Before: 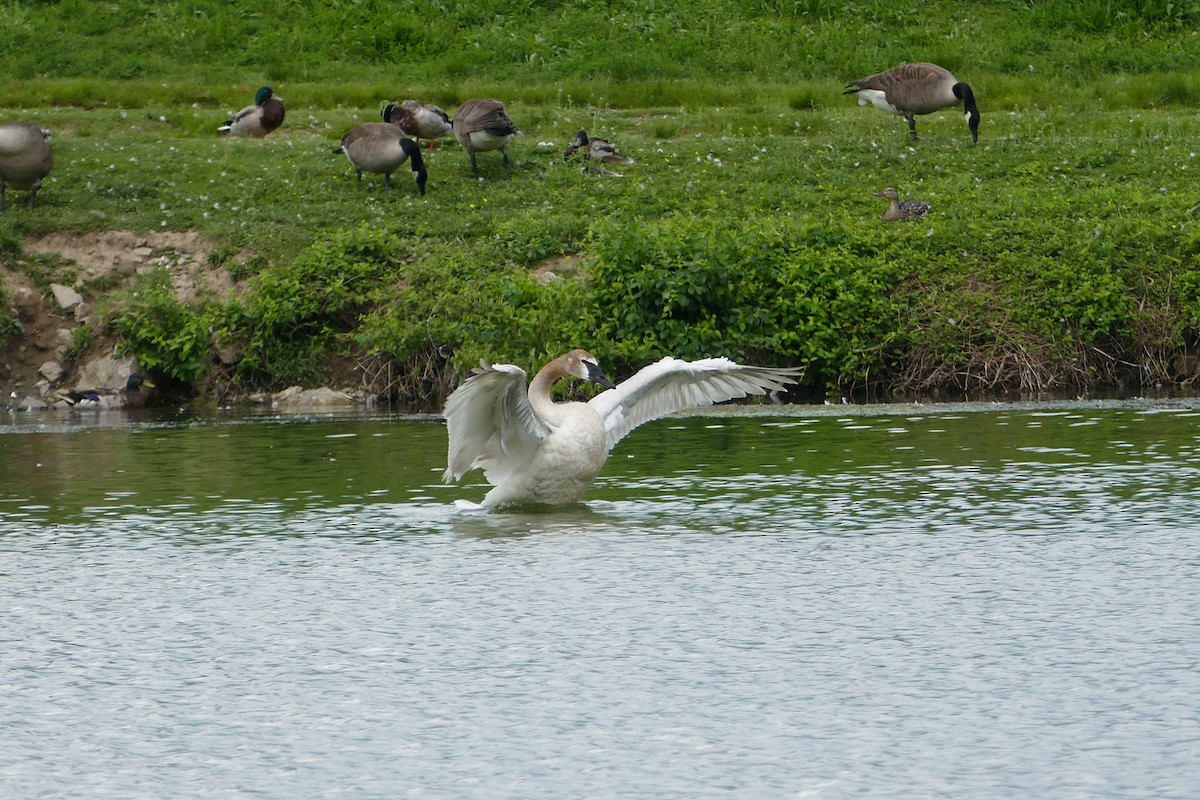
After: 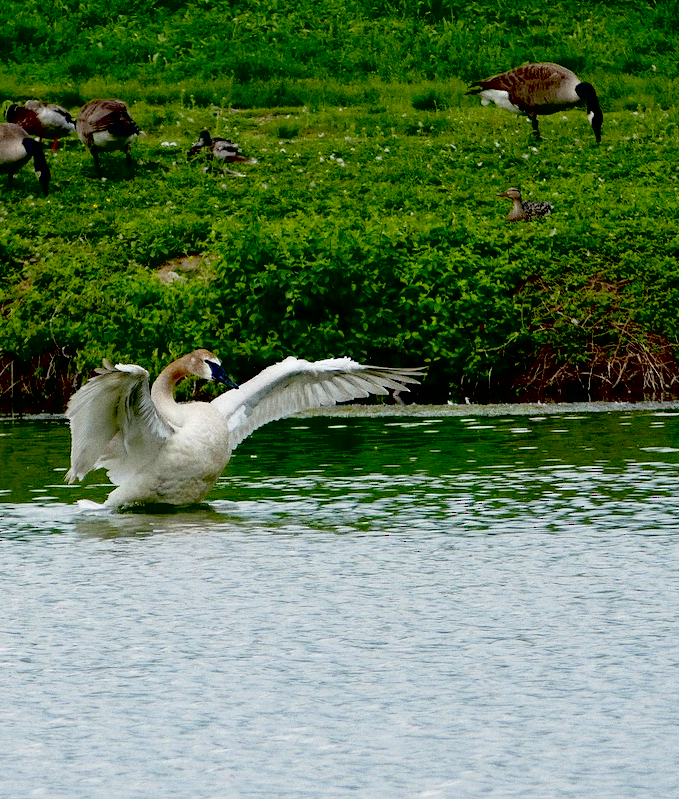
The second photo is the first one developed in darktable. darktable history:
crop: left 31.458%, top 0%, right 11.876%
contrast brightness saturation: contrast 0.03, brightness 0.06, saturation 0.13
exposure: black level correction 0.056, compensate highlight preservation false
grain: coarseness 0.09 ISO
